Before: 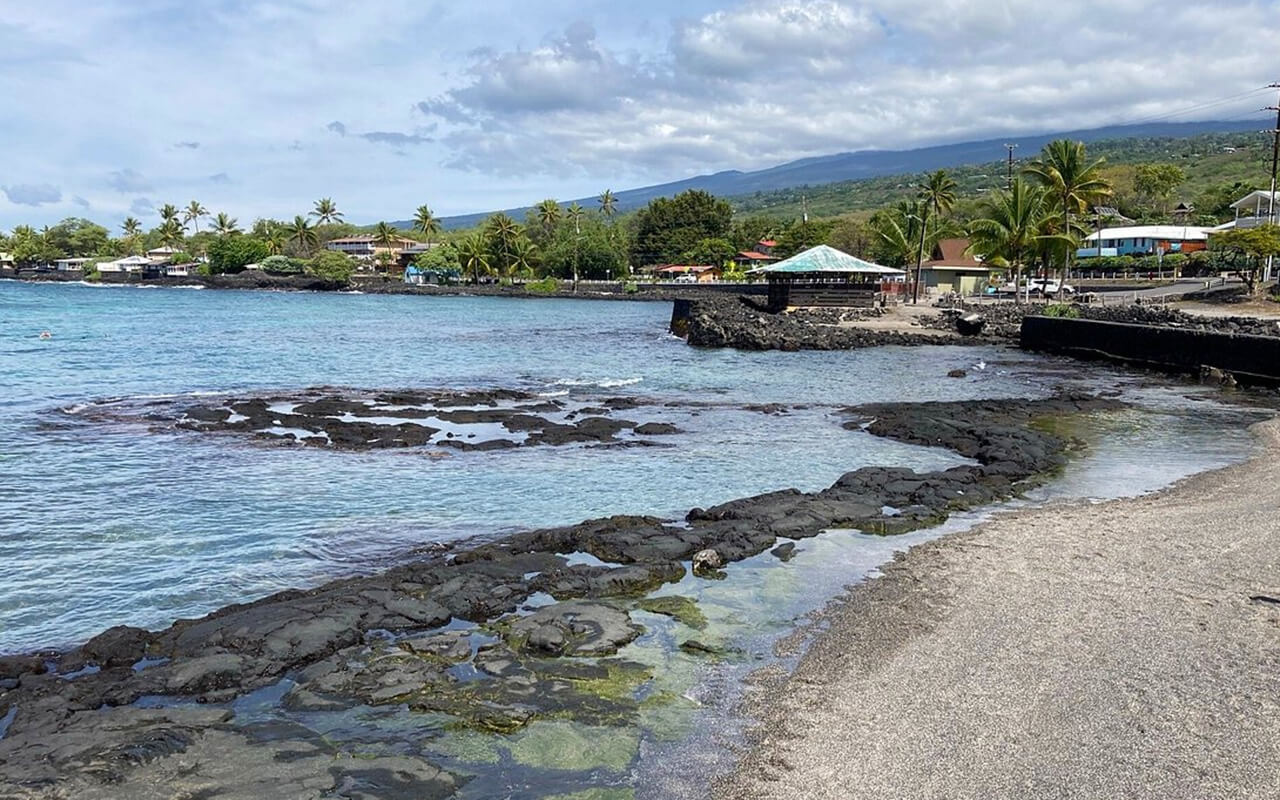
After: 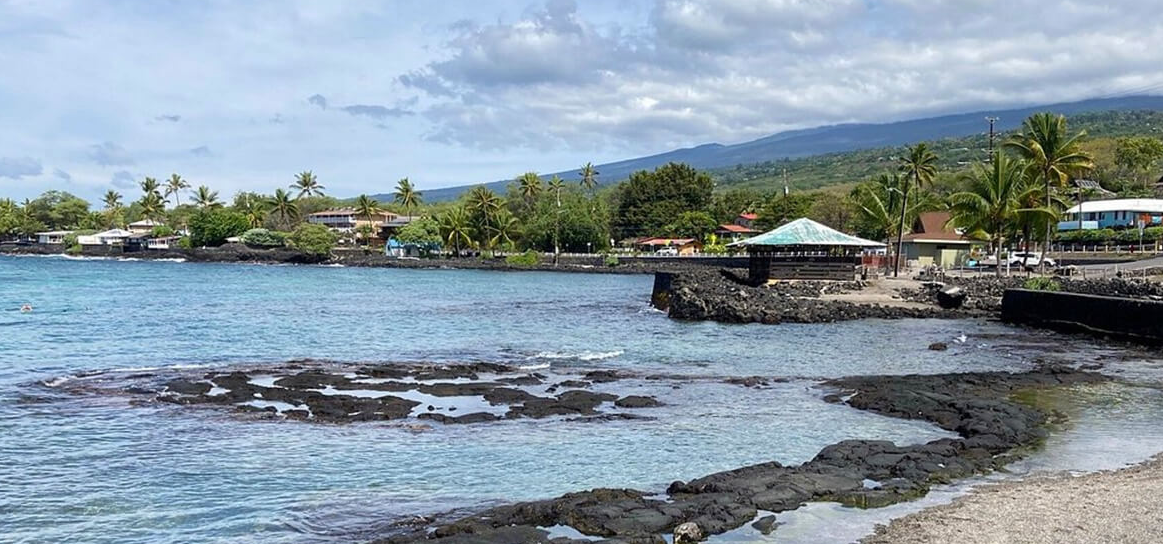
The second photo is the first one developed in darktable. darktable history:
crop: left 1.538%, top 3.436%, right 7.587%, bottom 28.465%
